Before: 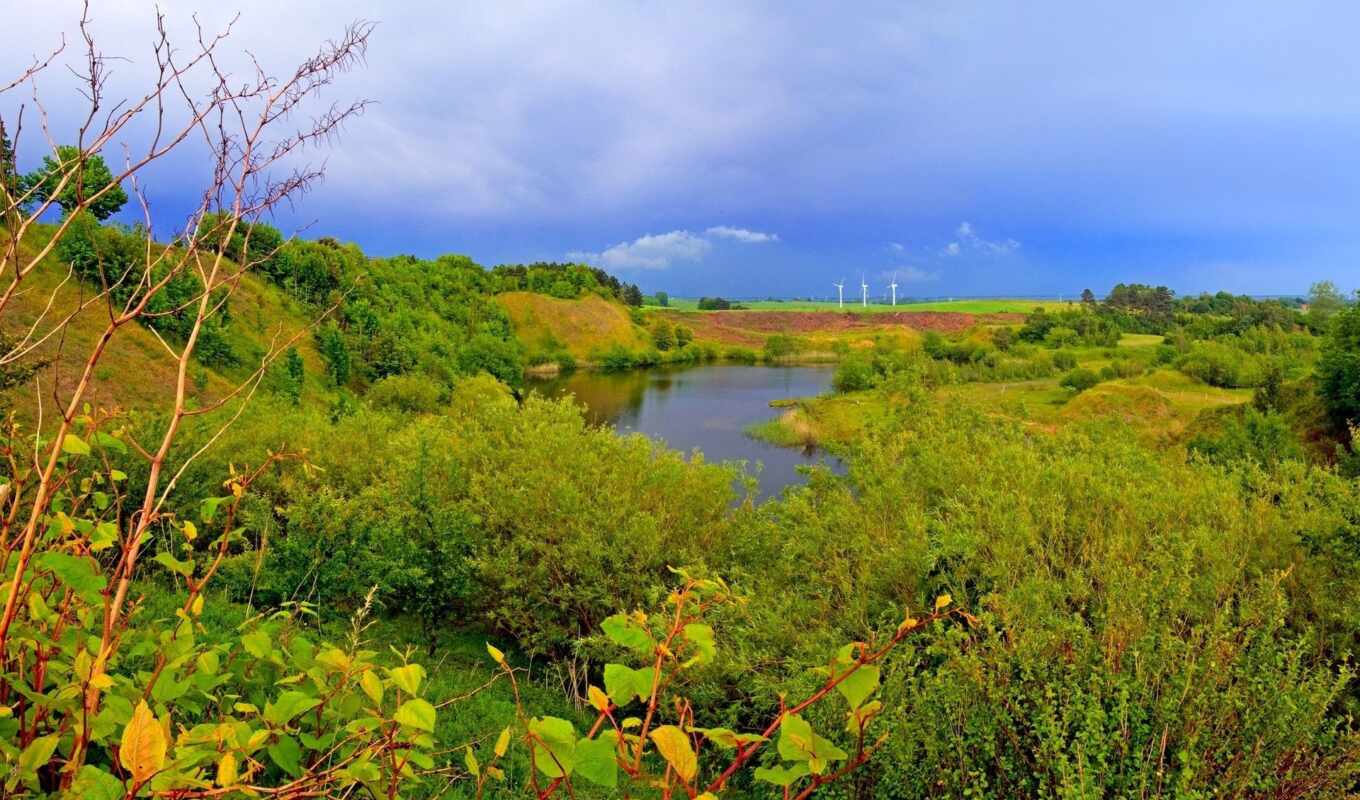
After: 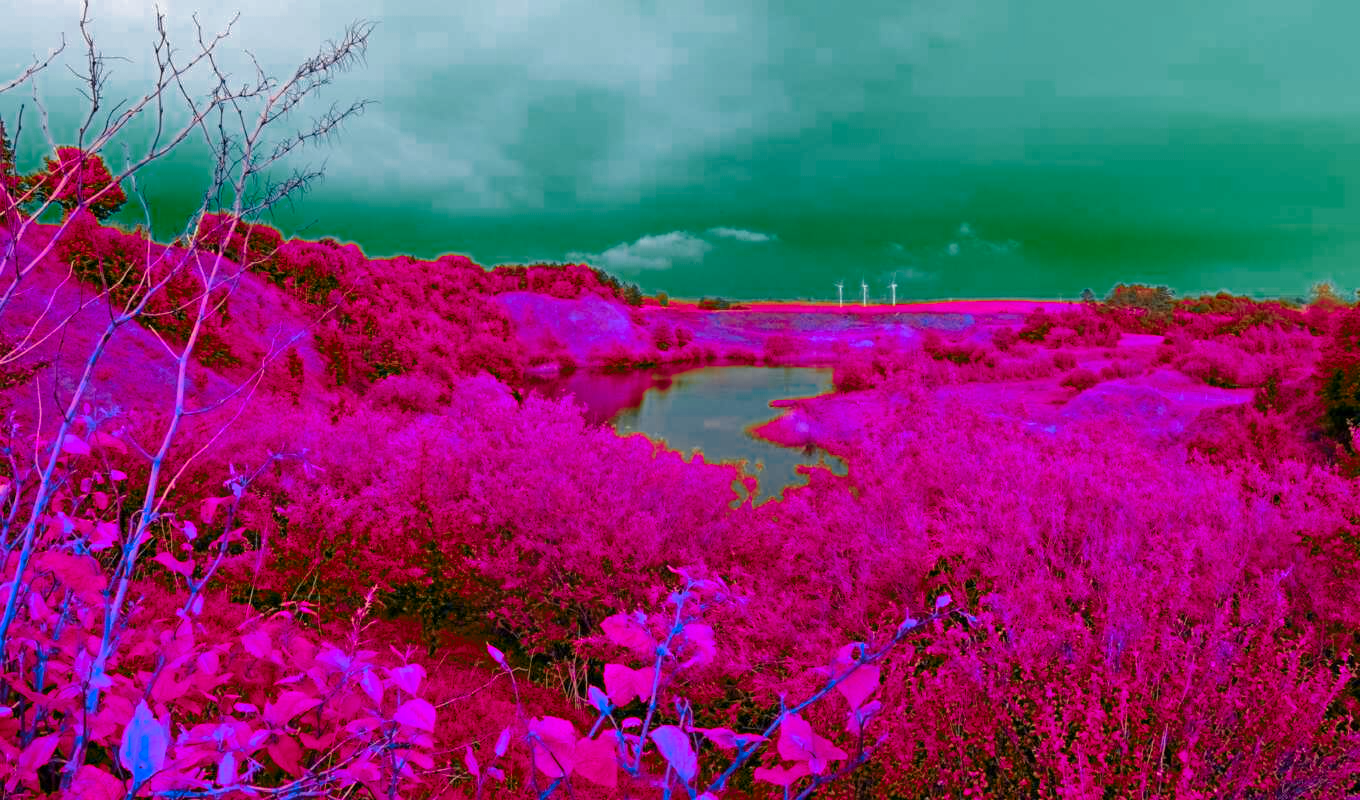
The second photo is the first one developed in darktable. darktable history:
color zones: curves: ch0 [(0.826, 0.353)]; ch1 [(0.242, 0.647) (0.889, 0.342)]; ch2 [(0.246, 0.089) (0.969, 0.068)]
color balance rgb: perceptual saturation grading › global saturation 20%, global vibrance 20%
